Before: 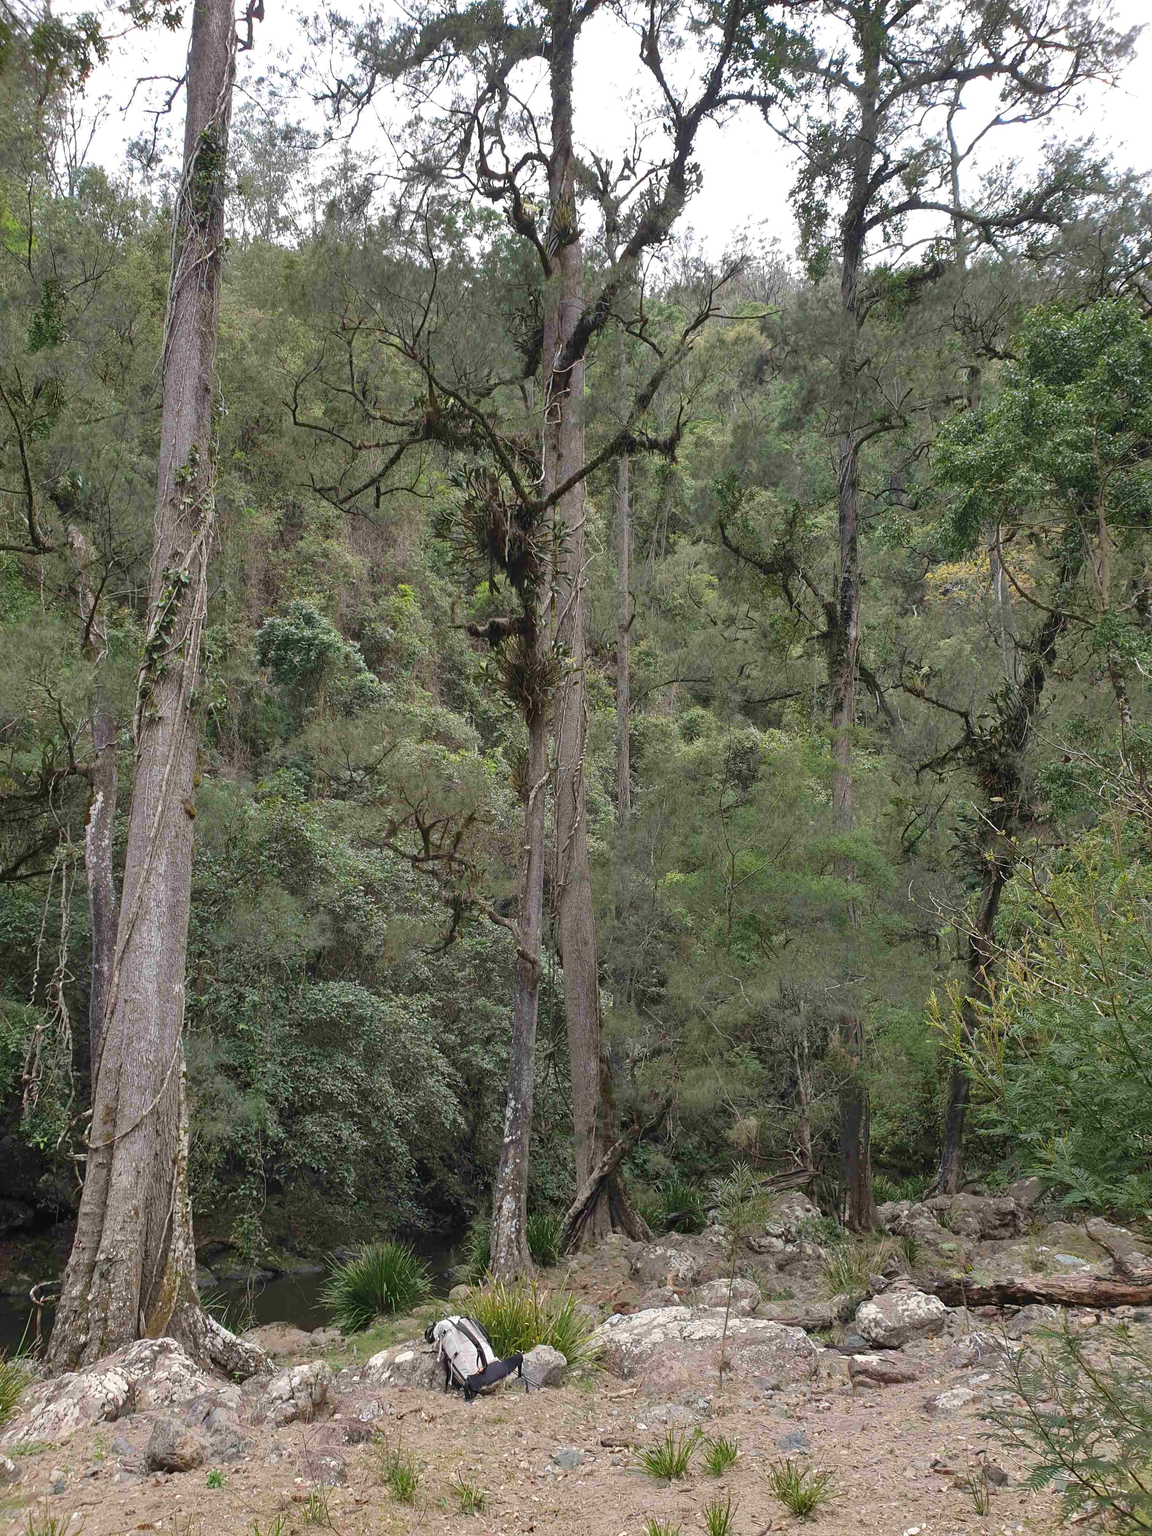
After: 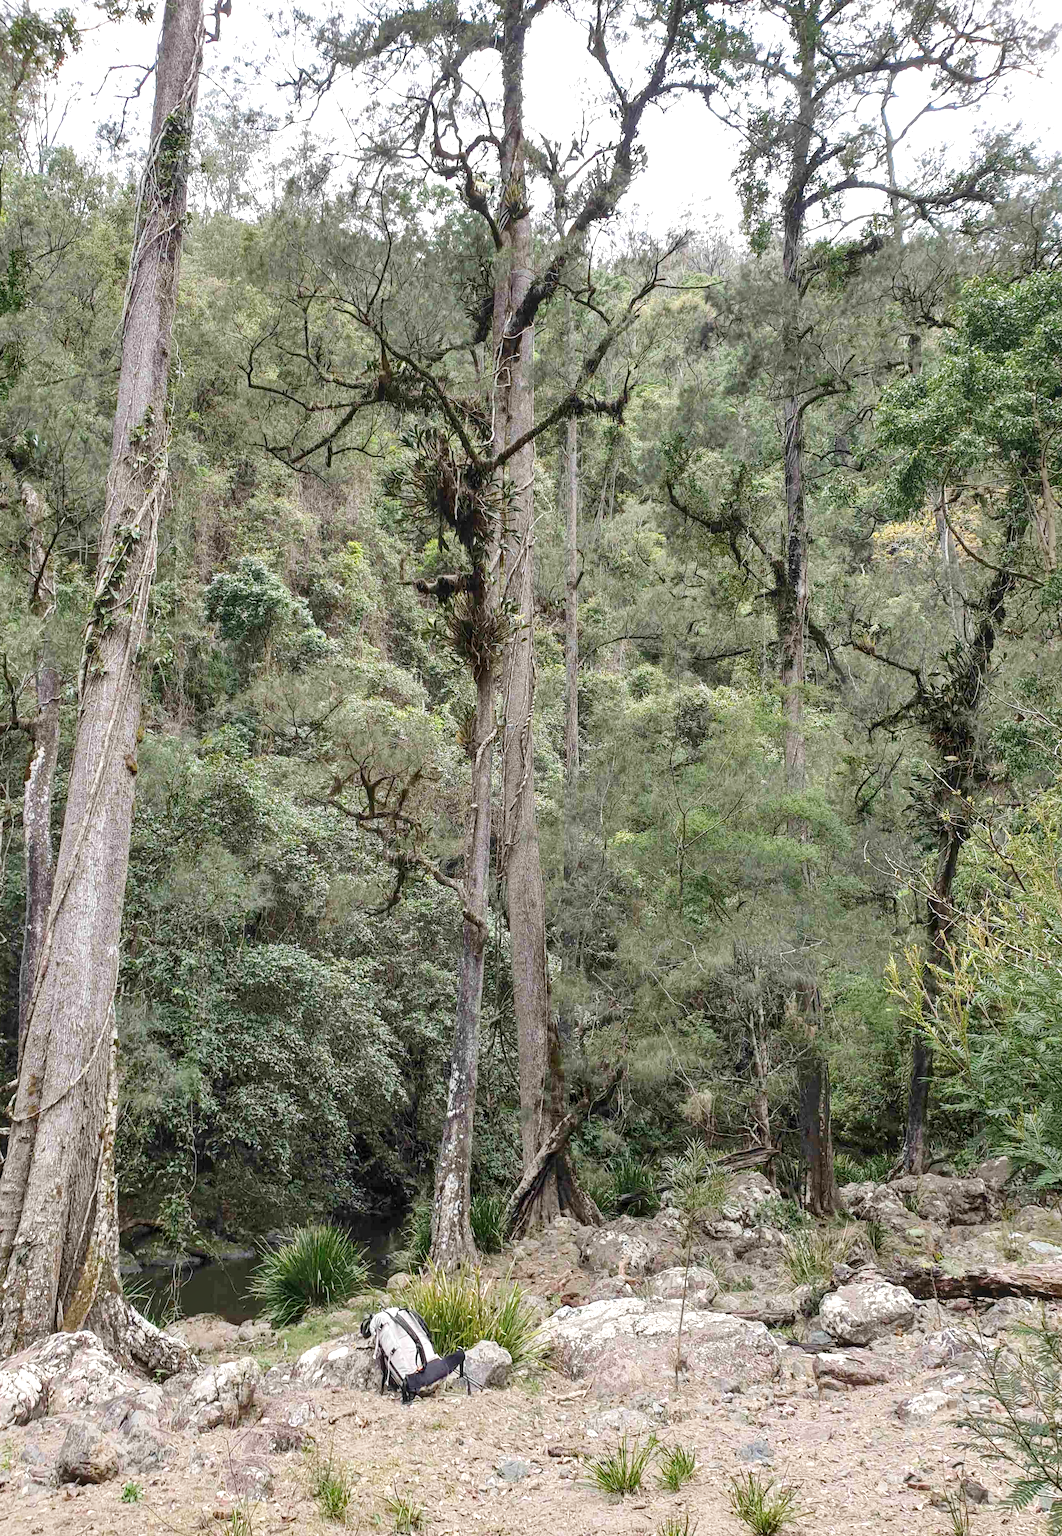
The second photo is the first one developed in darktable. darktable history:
crop and rotate: left 1.774%, right 0.633%, bottom 1.28%
tone equalizer: -8 EV -0.417 EV, -7 EV -0.389 EV, -6 EV -0.333 EV, -5 EV -0.222 EV, -3 EV 0.222 EV, -2 EV 0.333 EV, -1 EV 0.389 EV, +0 EV 0.417 EV, edges refinement/feathering 500, mask exposure compensation -1.57 EV, preserve details no
tone curve: curves: ch0 [(0, 0) (0.003, 0.004) (0.011, 0.015) (0.025, 0.033) (0.044, 0.059) (0.069, 0.093) (0.1, 0.133) (0.136, 0.182) (0.177, 0.237) (0.224, 0.3) (0.277, 0.369) (0.335, 0.437) (0.399, 0.511) (0.468, 0.584) (0.543, 0.656) (0.623, 0.729) (0.709, 0.8) (0.801, 0.872) (0.898, 0.935) (1, 1)], preserve colors none
rotate and perspective: rotation 0.215°, lens shift (vertical) -0.139, crop left 0.069, crop right 0.939, crop top 0.002, crop bottom 0.996
local contrast: on, module defaults
